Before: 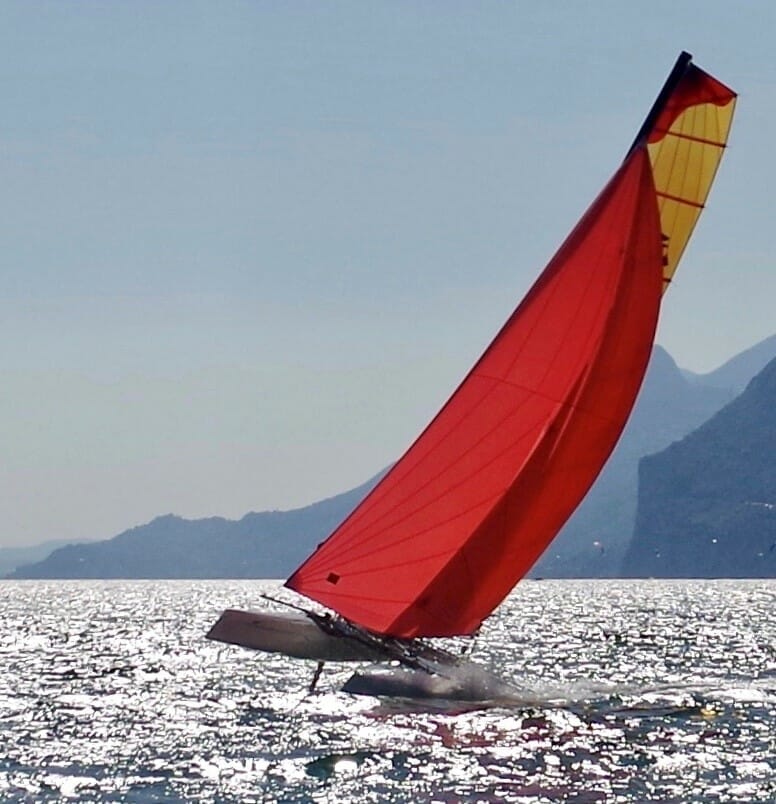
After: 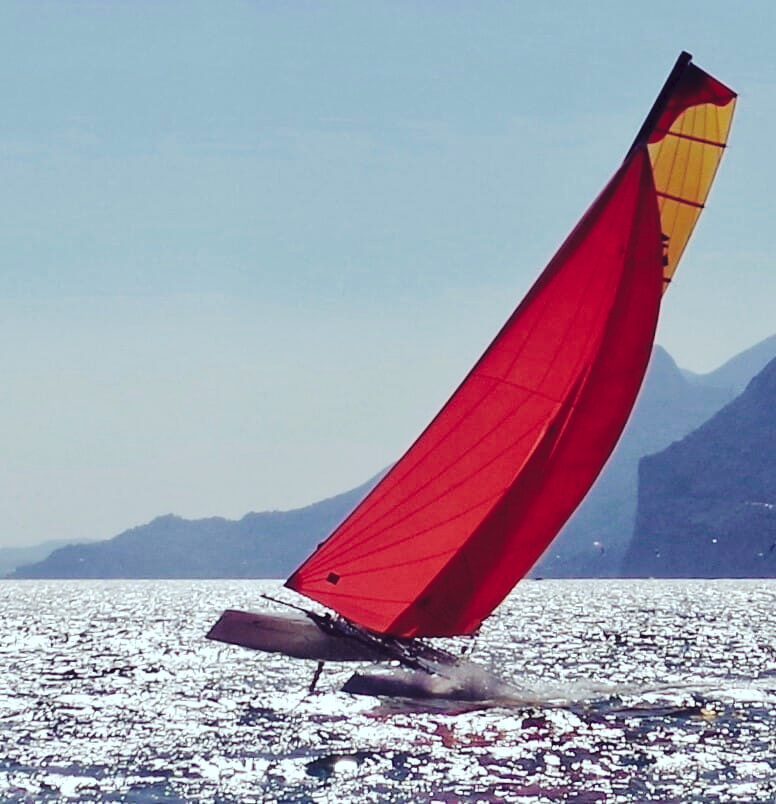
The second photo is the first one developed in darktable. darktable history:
tone curve: curves: ch0 [(0, 0) (0.003, 0.054) (0.011, 0.057) (0.025, 0.056) (0.044, 0.062) (0.069, 0.071) (0.1, 0.088) (0.136, 0.111) (0.177, 0.146) (0.224, 0.19) (0.277, 0.261) (0.335, 0.363) (0.399, 0.458) (0.468, 0.562) (0.543, 0.653) (0.623, 0.725) (0.709, 0.801) (0.801, 0.853) (0.898, 0.915) (1, 1)], preserve colors none
color look up table: target L [97.45, 95.21, 91.27, 80.66, 79.69, 66.72, 61.28, 56.4, 47.21, 48.73, 42.52, 31.47, 8.915, 200.93, 84.81, 77.39, 69.47, 61.65, 62.07, 50.22, 49.76, 36.99, 36.59, 35.3, 36.37, 2.442, 90.29, 78.29, 66.1, 54.32, 62.14, 61.12, 52.74, 54.66, 50.83, 48.51, 48.24, 38.66, 30.41, 33.28, 16.58, 14.81, 87.96, 87.27, 68.95, 61.28, 46.74, 33.65, 30.33], target a [-12.73, -20.51, -29.11, -74.19, -63.84, -61.54, -42.38, -17.23, -31.71, -13, -21.07, -13.15, 3.481, 0, 6.912, 4.781, 32.83, 36.16, 5.447, 62.69, 29.15, 30.75, 45.43, 42.4, 7.38, 18.05, 17.54, 37.35, 50.28, 9.155, 41.01, 81.44, 53.92, 64.69, 4.481, 28.29, 69.29, 43.45, 36.47, 45.61, 37.44, 38.81, -45.01, -19.45, -21.68, -11.76, -14.1, 1.146, 3.791], target b [8.962, 71.62, 43.37, 52.9, 17.78, 35.54, 16.56, 21.47, 27.84, 34.86, -5.899, 12.01, -10.32, -0.001, 7.168, 59.09, 22.39, 48.87, 8.651, 24.59, 3.267, 22.81, 22.59, 8.232, 4.259, -17.88, -18.54, -34.08, -23.59, -47.27, -59.33, -58.53, -5.584, -21.32, -74.47, -27.05, -50.53, -85.83, -14.18, -54.17, -50.01, -32.59, -16.1, -19.16, -40.56, -16.02, -29.63, -13.99, -33.18], num patches 49
